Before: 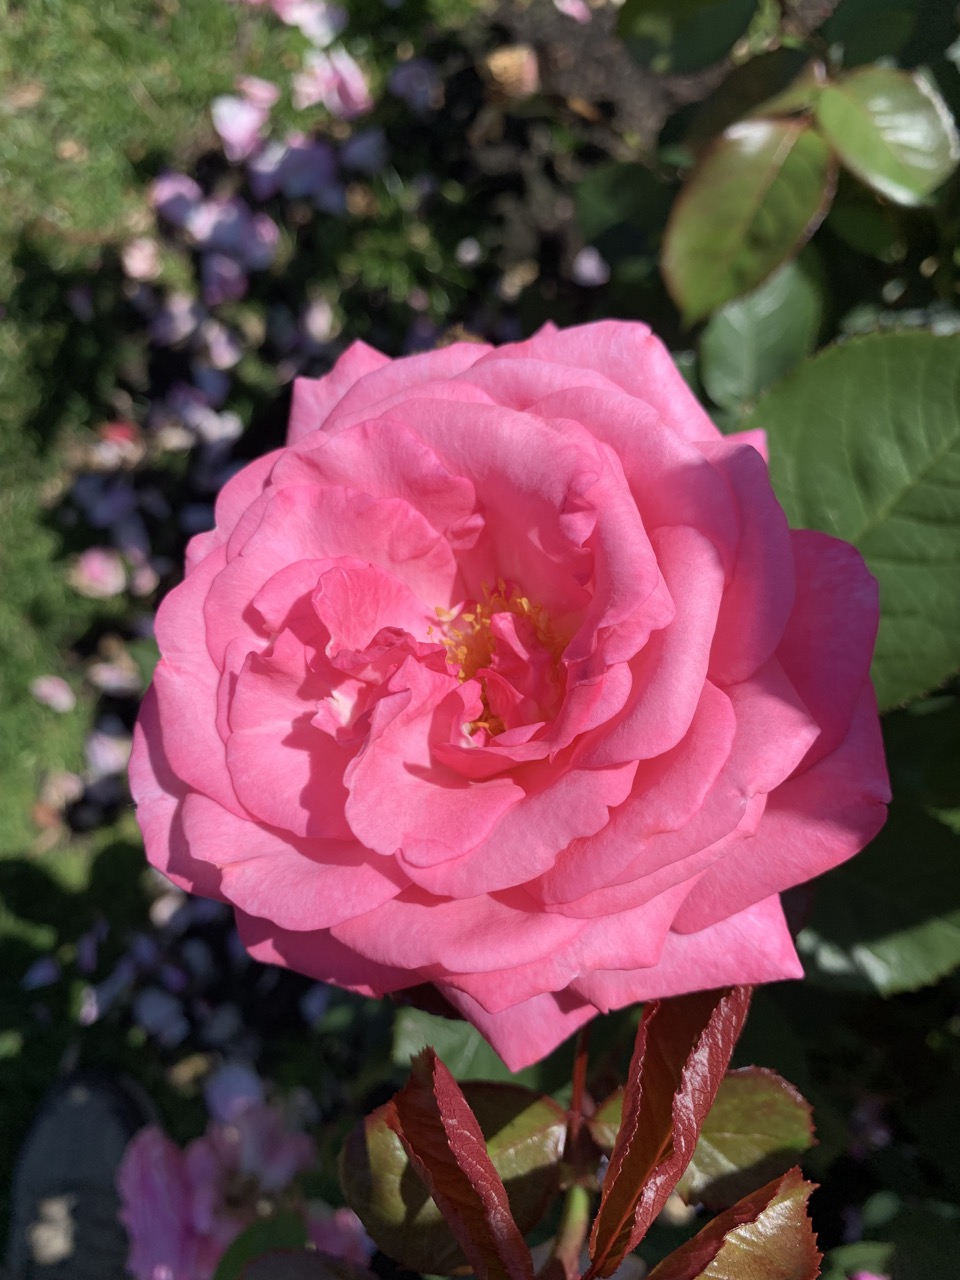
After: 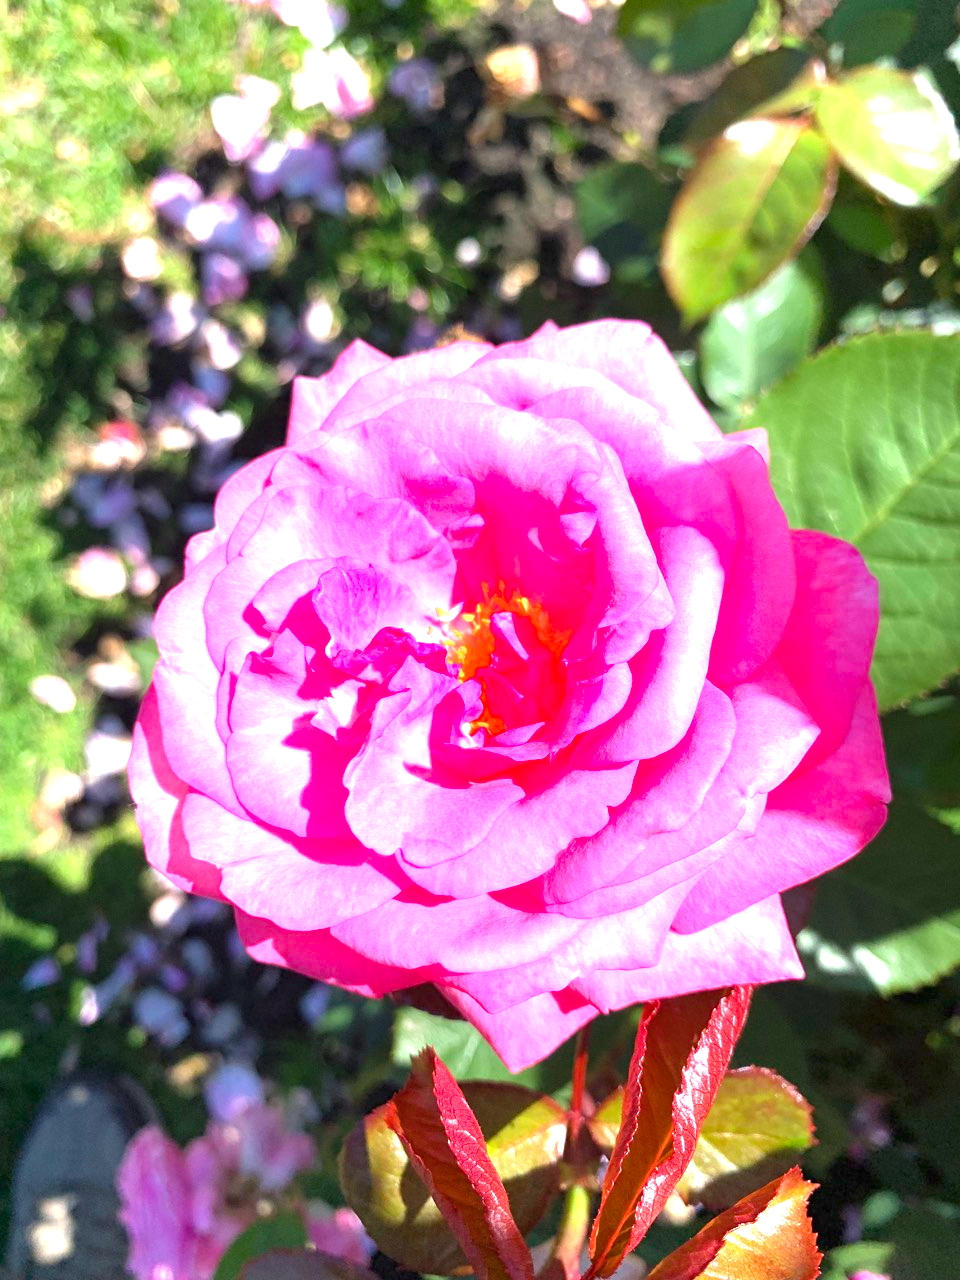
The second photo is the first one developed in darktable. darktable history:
grain: coarseness 0.81 ISO, strength 1.34%, mid-tones bias 0%
color balance rgb: linear chroma grading › global chroma 3.45%, perceptual saturation grading › global saturation 11.24%, perceptual brilliance grading › global brilliance 3.04%, global vibrance 2.8%
tone equalizer: on, module defaults
exposure: black level correction 0, exposure 1.975 EV, compensate exposure bias true, compensate highlight preservation false
